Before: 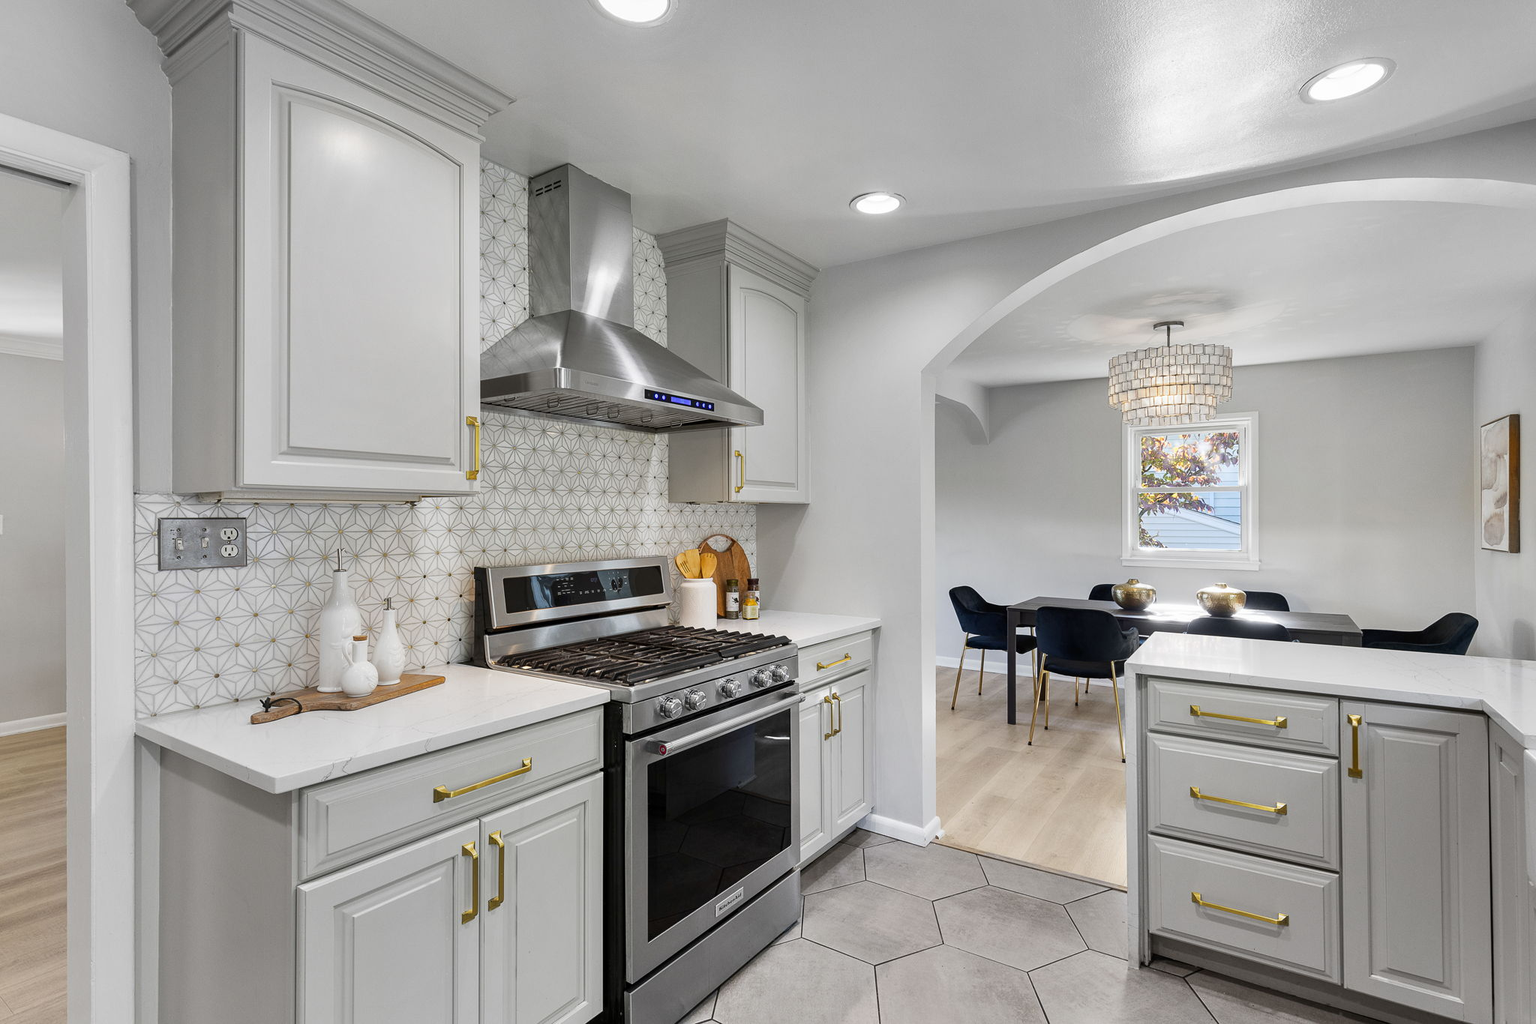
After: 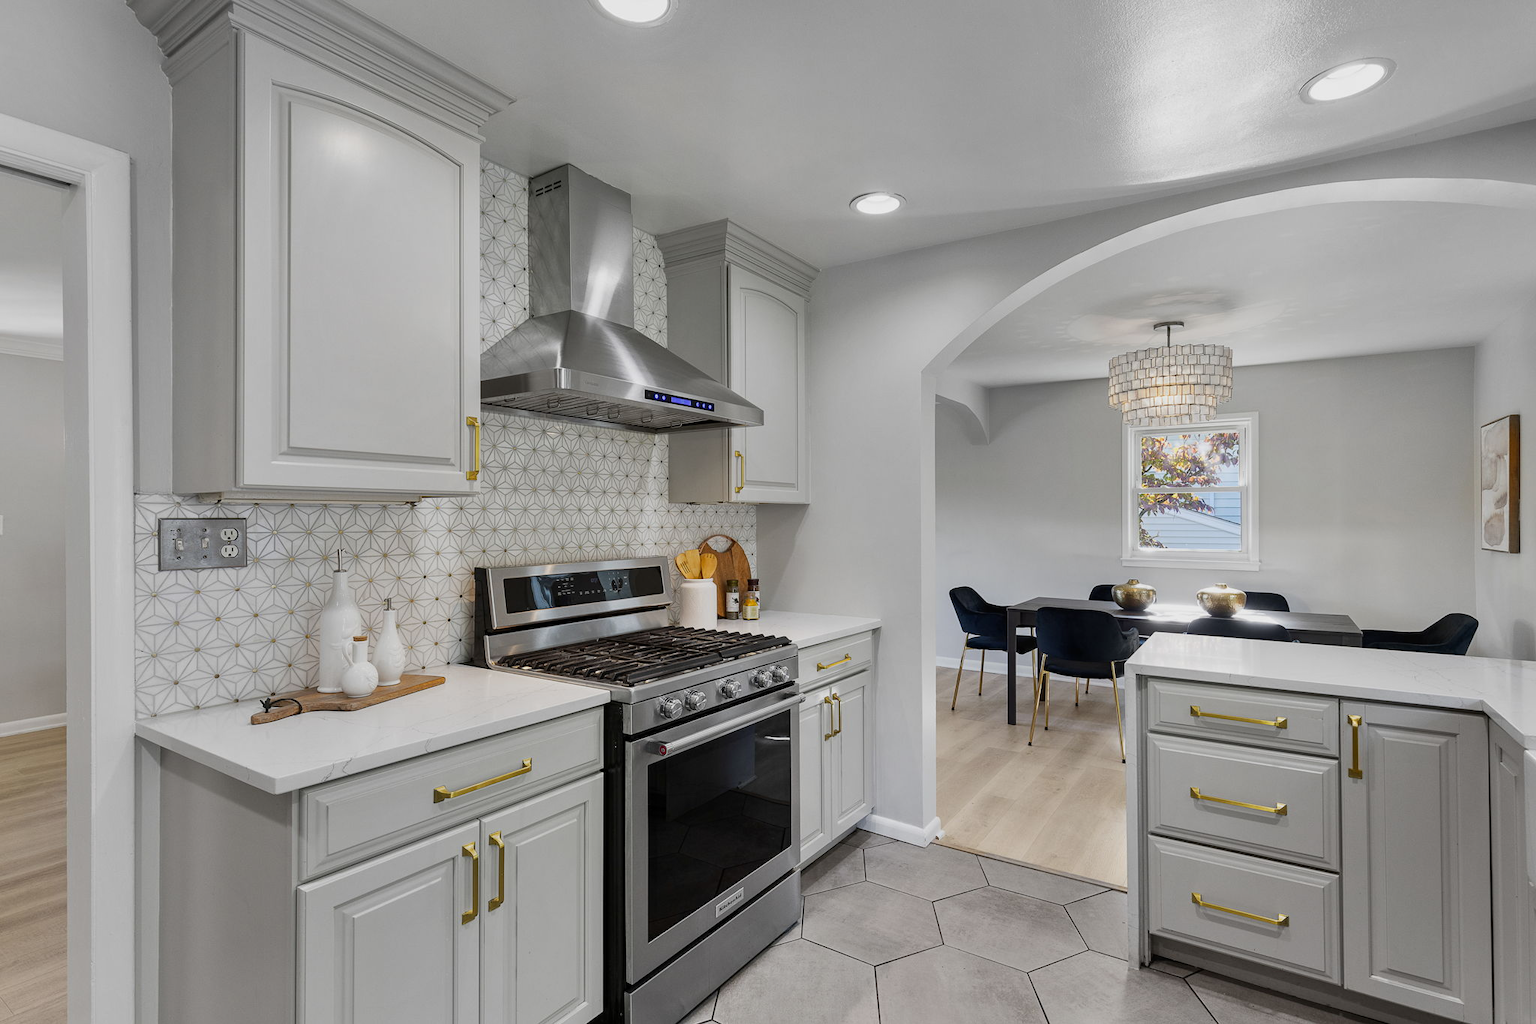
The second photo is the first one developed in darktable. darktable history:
exposure: exposure -0.287 EV, compensate exposure bias true, compensate highlight preservation false
color zones: curves: ch0 [(0.224, 0.526) (0.75, 0.5)]; ch1 [(0.055, 0.526) (0.224, 0.761) (0.377, 0.526) (0.75, 0.5)], mix -94.57%
